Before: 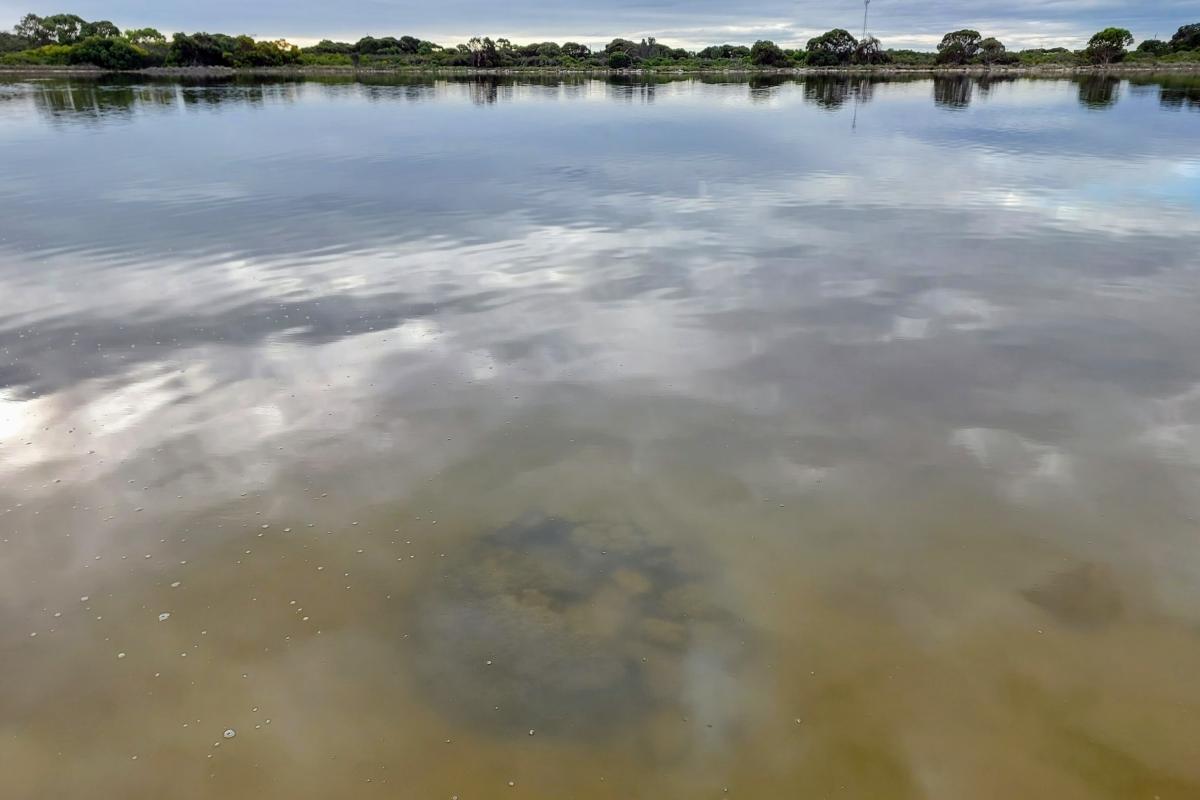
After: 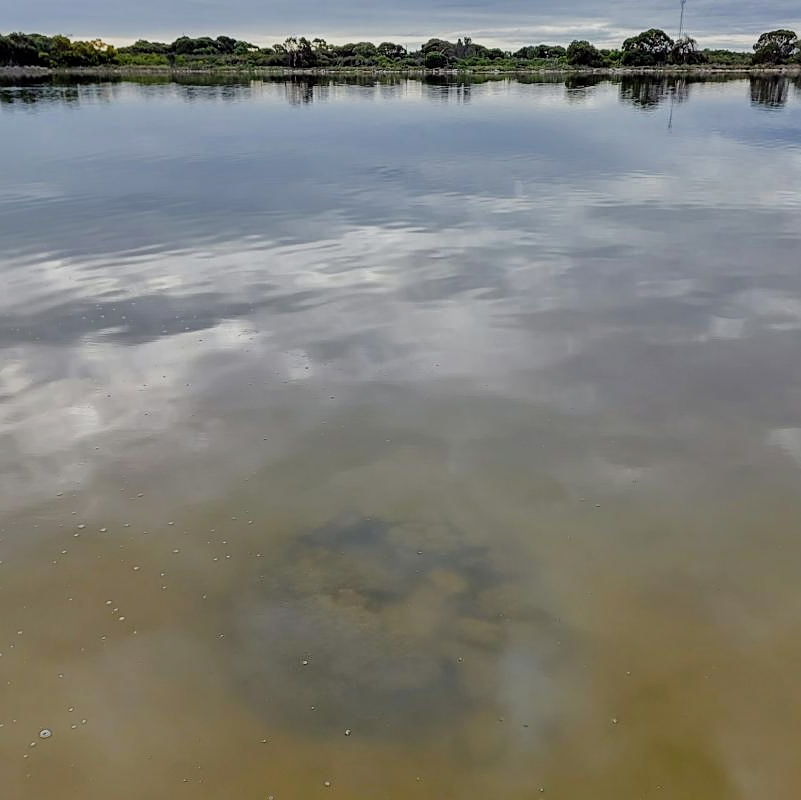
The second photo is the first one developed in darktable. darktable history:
tone equalizer: -8 EV -0.001 EV, -7 EV 0.003 EV, -6 EV -0.003 EV, -5 EV -0.013 EV, -4 EV -0.065 EV, -3 EV -0.205 EV, -2 EV -0.267 EV, -1 EV 0.105 EV, +0 EV 0.312 EV, edges refinement/feathering 500, mask exposure compensation -1.57 EV, preserve details no
crop and rotate: left 15.335%, right 17.84%
filmic rgb: black relative exposure -16 EV, white relative exposure 6.09 EV, hardness 5.23
sharpen: on, module defaults
